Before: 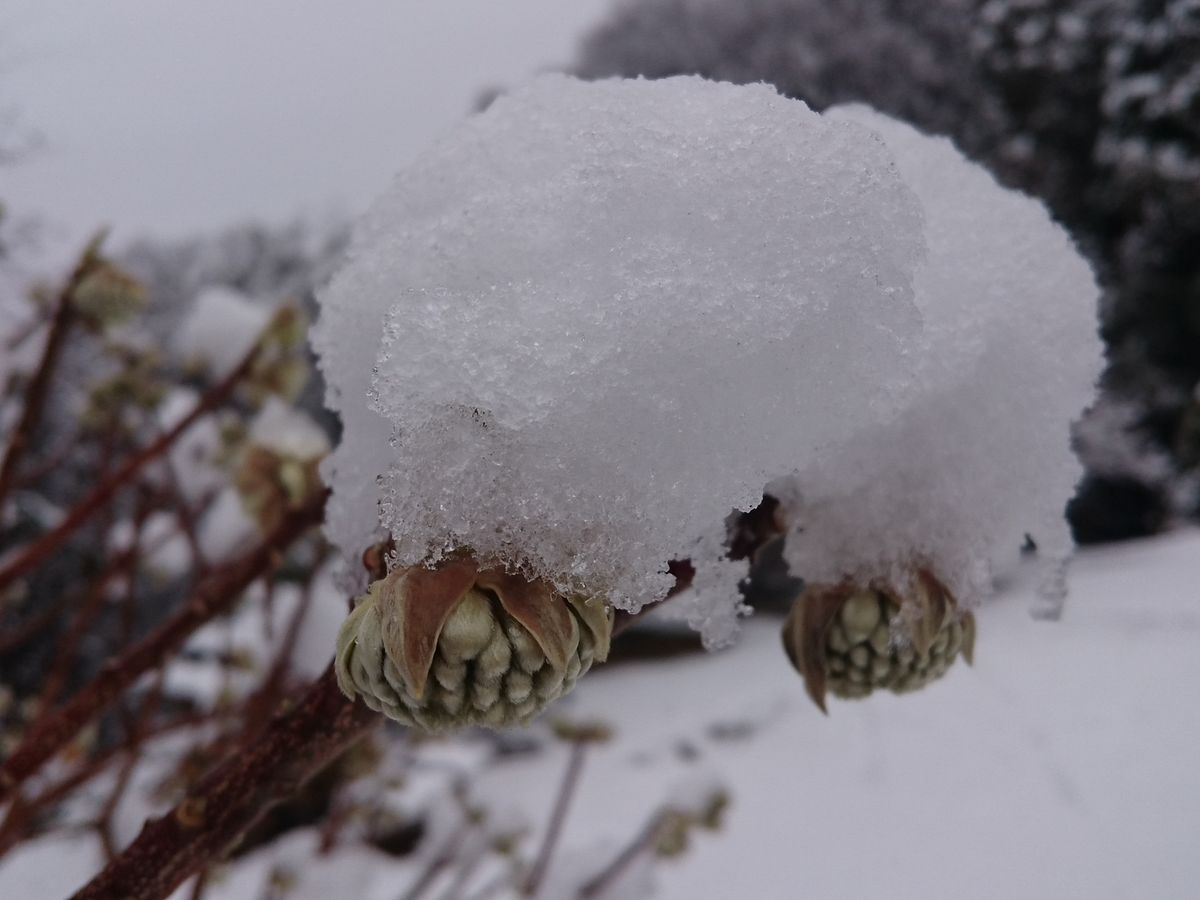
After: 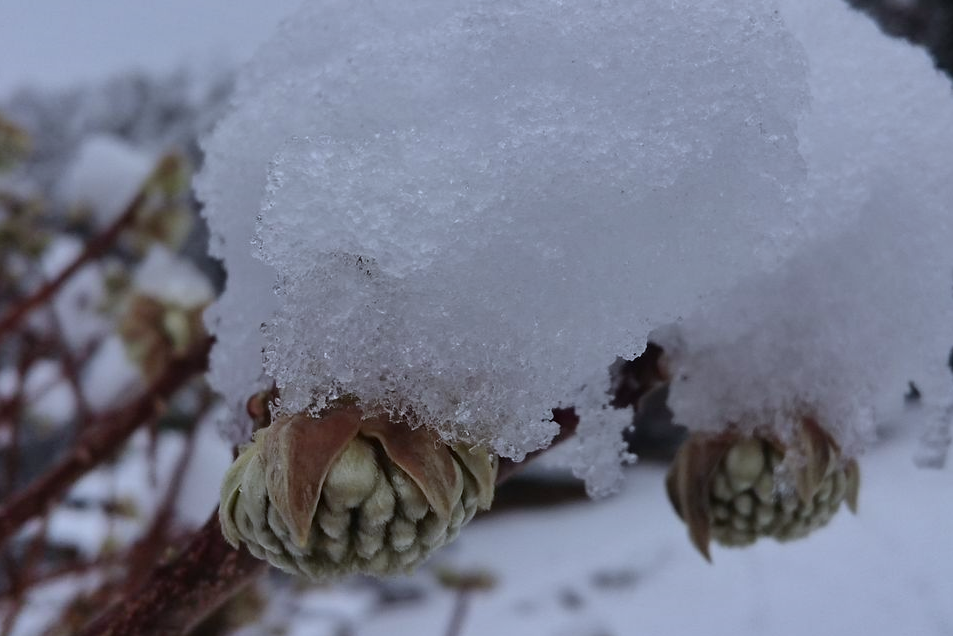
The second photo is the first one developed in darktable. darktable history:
white balance: red 0.924, blue 1.095
shadows and highlights: soften with gaussian
crop: left 9.712%, top 16.928%, right 10.845%, bottom 12.332%
